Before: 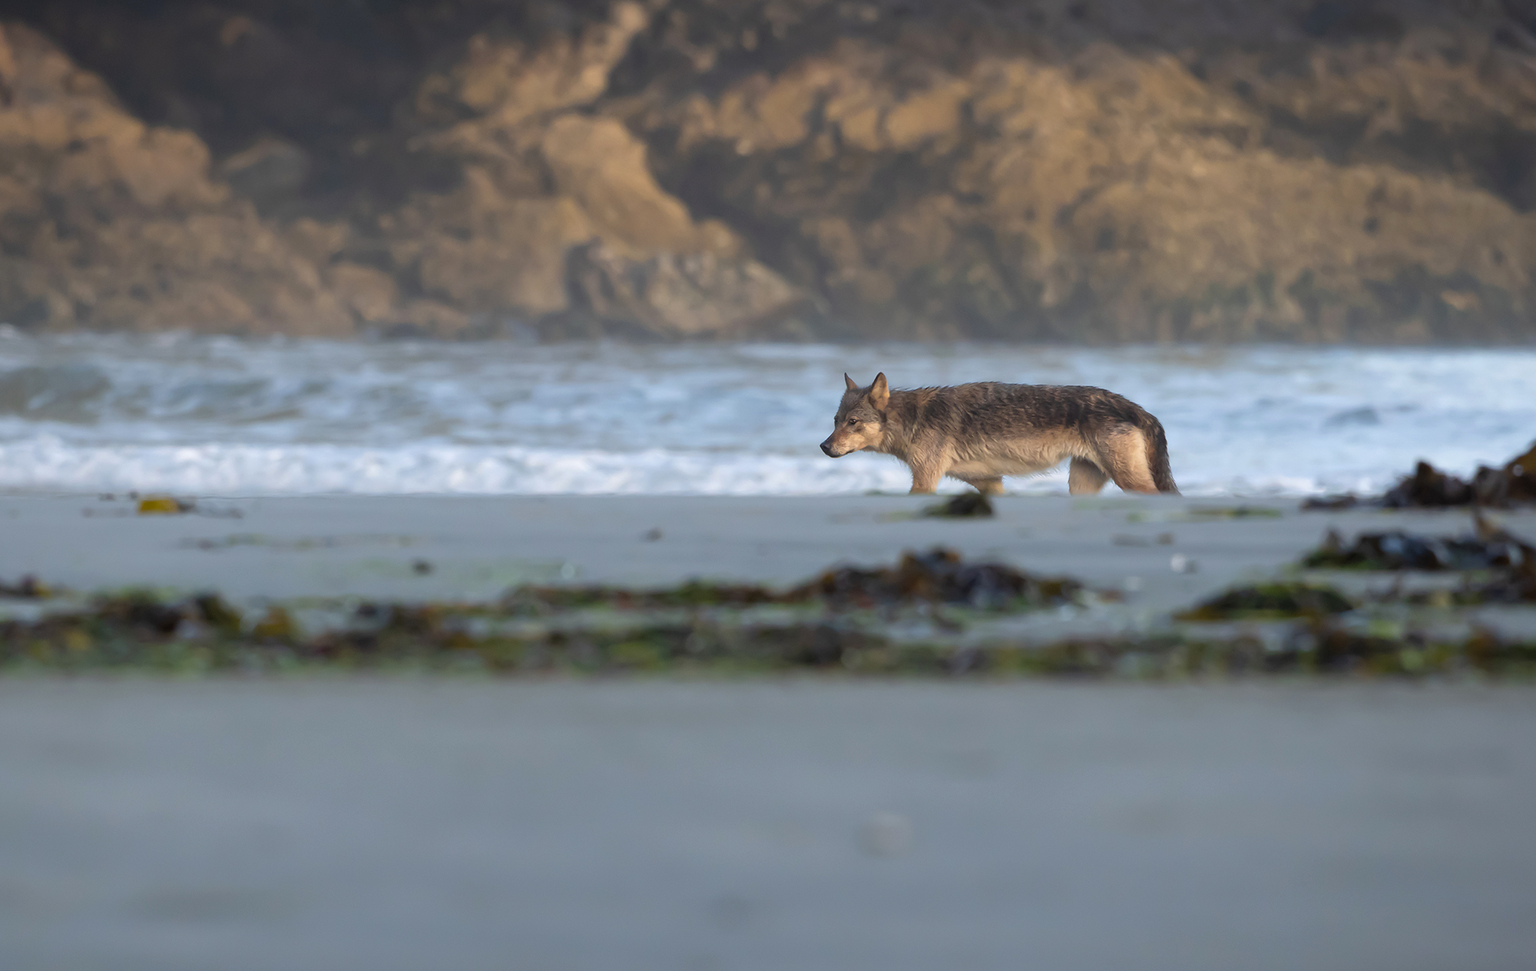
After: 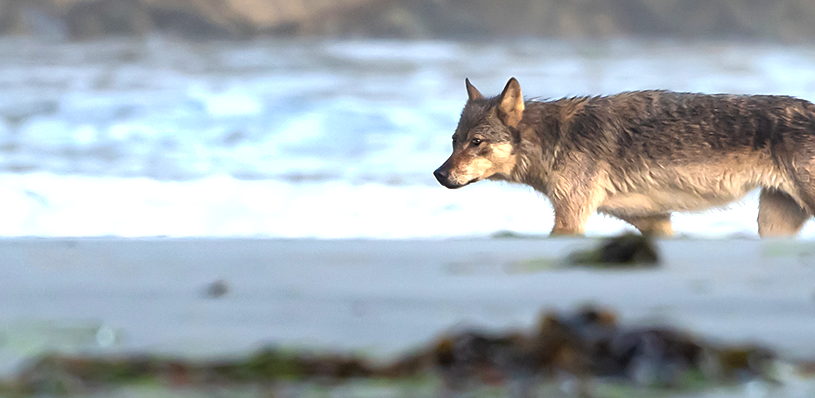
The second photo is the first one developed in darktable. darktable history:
shadows and highlights: soften with gaussian
crop: left 31.724%, top 32.259%, right 27.495%, bottom 36.234%
sharpen: amount 0.209
tone equalizer: -8 EV -1.07 EV, -7 EV -1.01 EV, -6 EV -0.836 EV, -5 EV -0.568 EV, -3 EV 0.582 EV, -2 EV 0.858 EV, -1 EV 0.999 EV, +0 EV 1.07 EV
